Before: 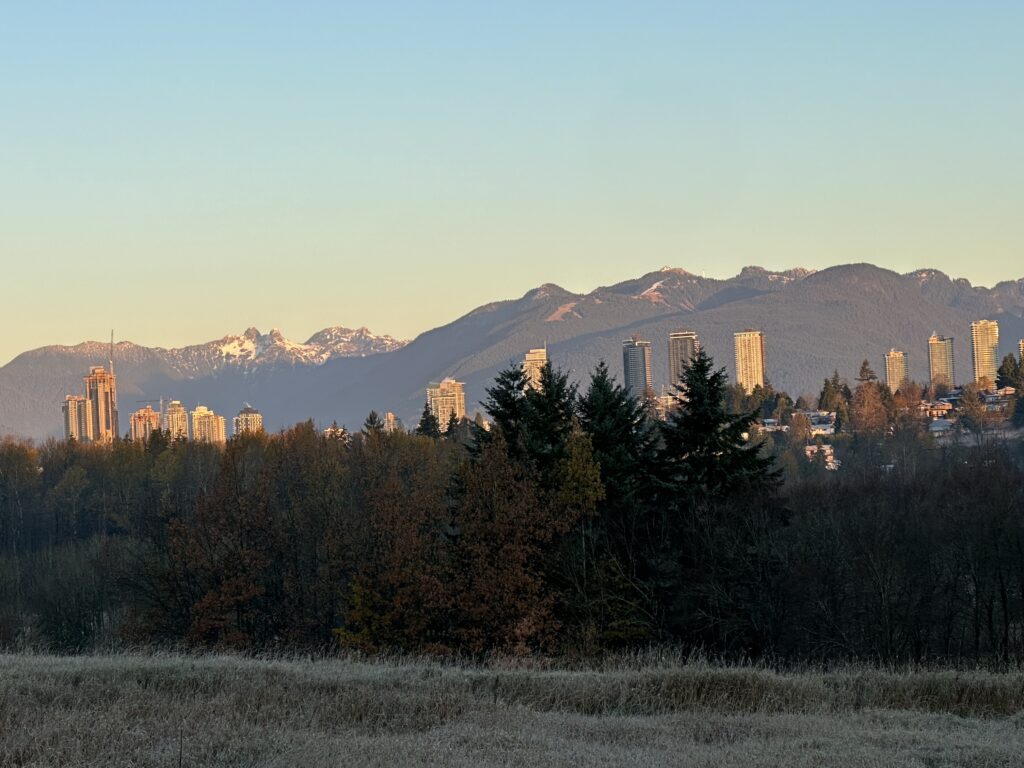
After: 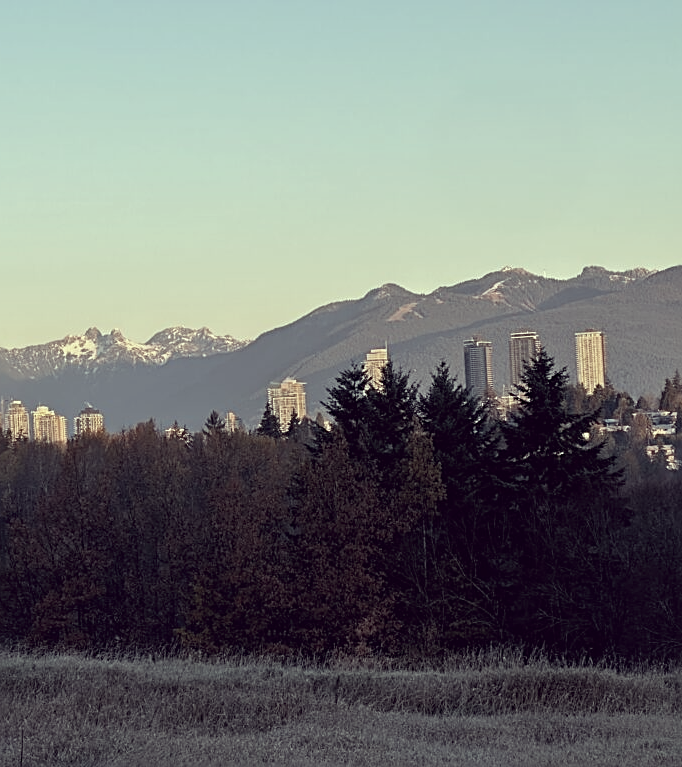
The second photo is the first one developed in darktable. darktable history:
sharpen: on, module defaults
color correction: highlights a* -20.74, highlights b* 20, shadows a* 19.97, shadows b* -20.7, saturation 0.445
crop and rotate: left 15.564%, right 17.763%
